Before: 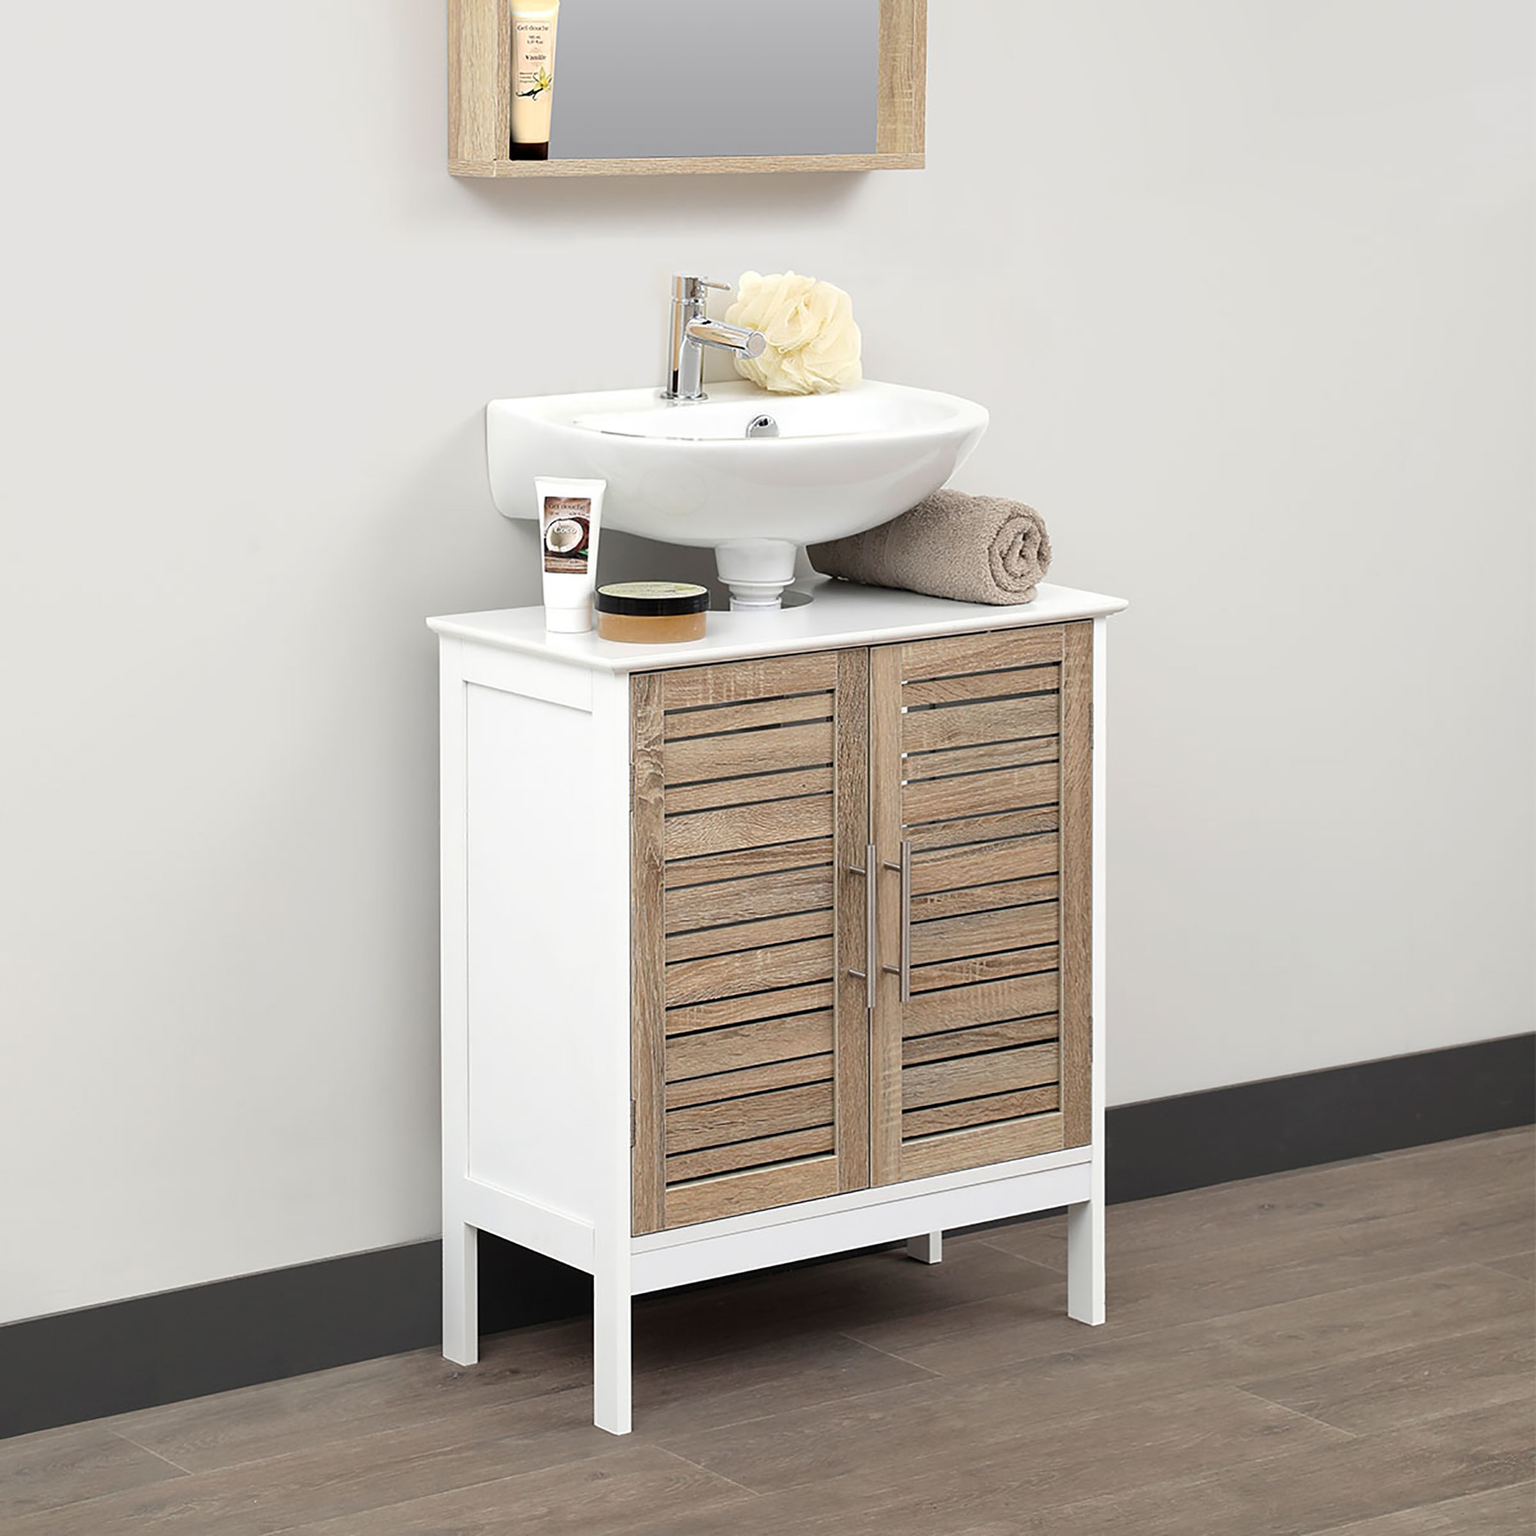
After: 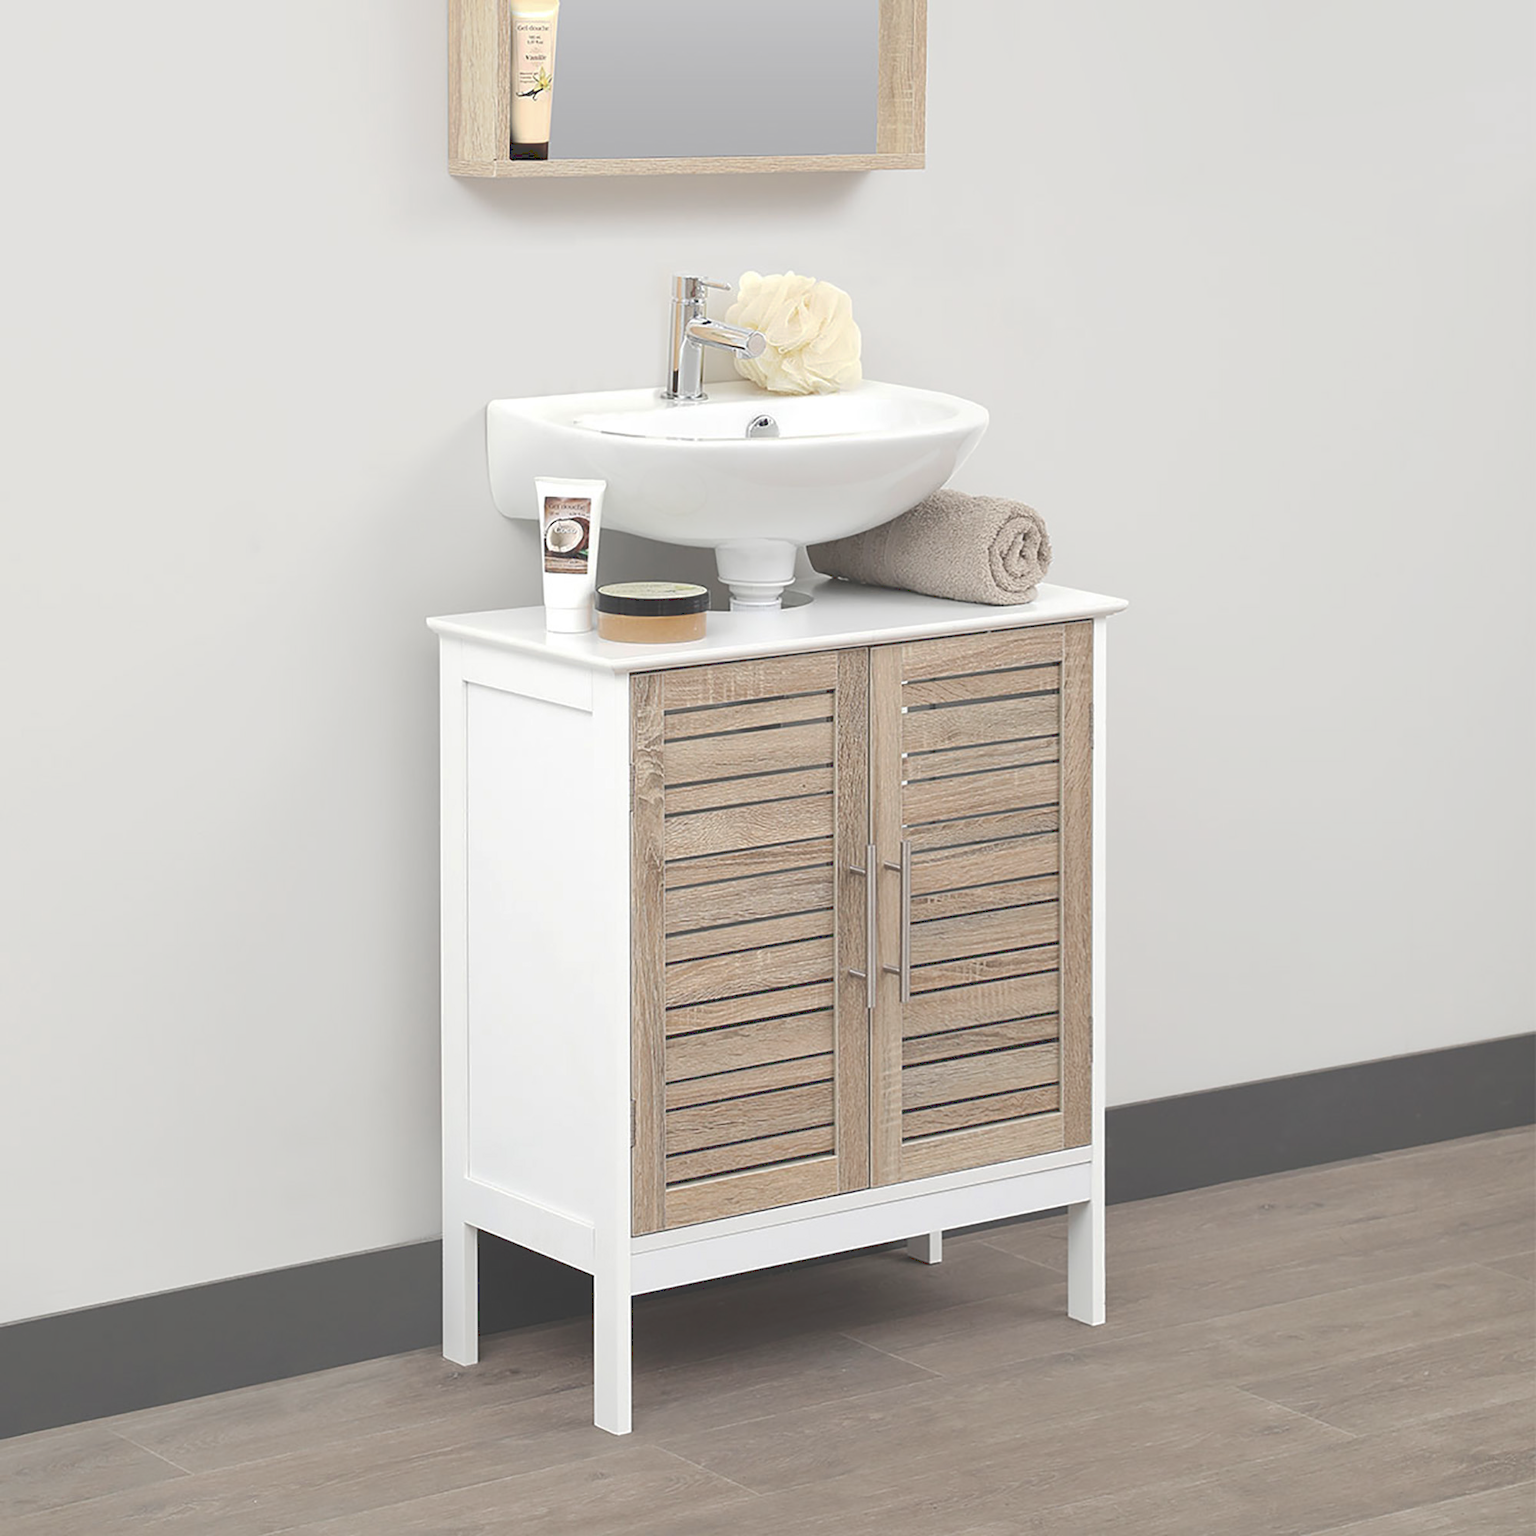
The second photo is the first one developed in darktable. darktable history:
tone curve: curves: ch0 [(0, 0) (0.003, 0.238) (0.011, 0.238) (0.025, 0.242) (0.044, 0.256) (0.069, 0.277) (0.1, 0.294) (0.136, 0.315) (0.177, 0.345) (0.224, 0.379) (0.277, 0.419) (0.335, 0.463) (0.399, 0.511) (0.468, 0.566) (0.543, 0.627) (0.623, 0.687) (0.709, 0.75) (0.801, 0.824) (0.898, 0.89) (1, 1)], preserve colors none
